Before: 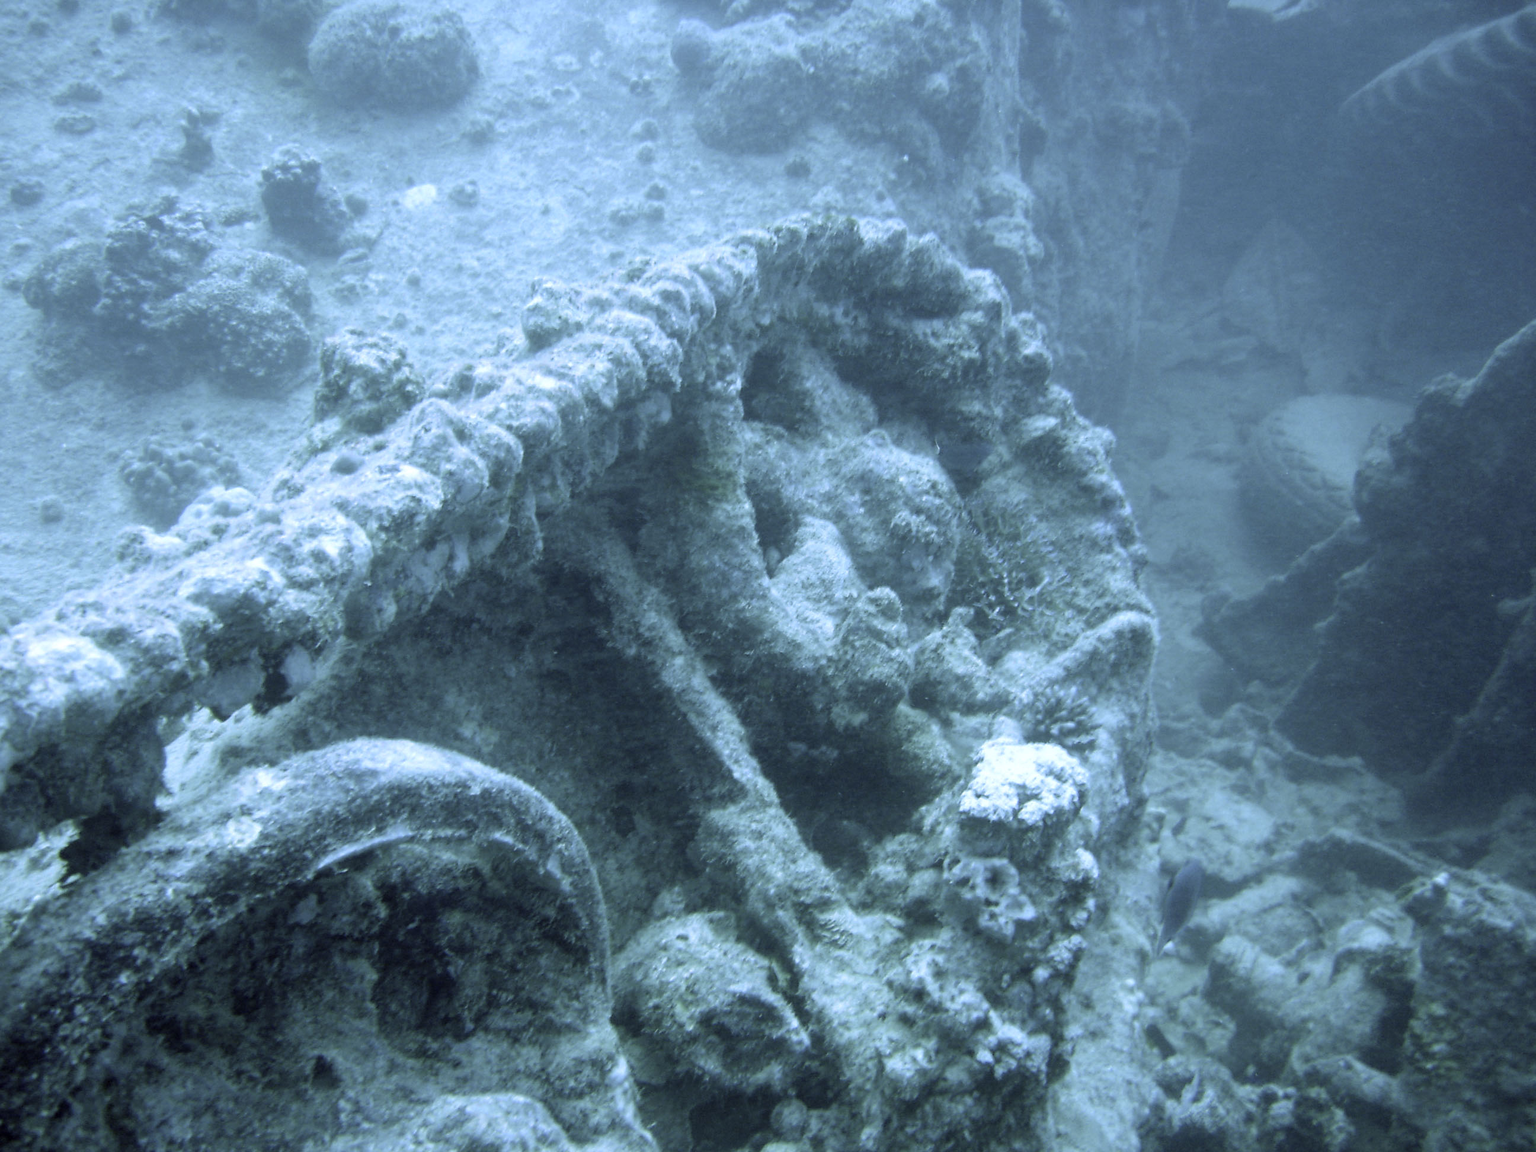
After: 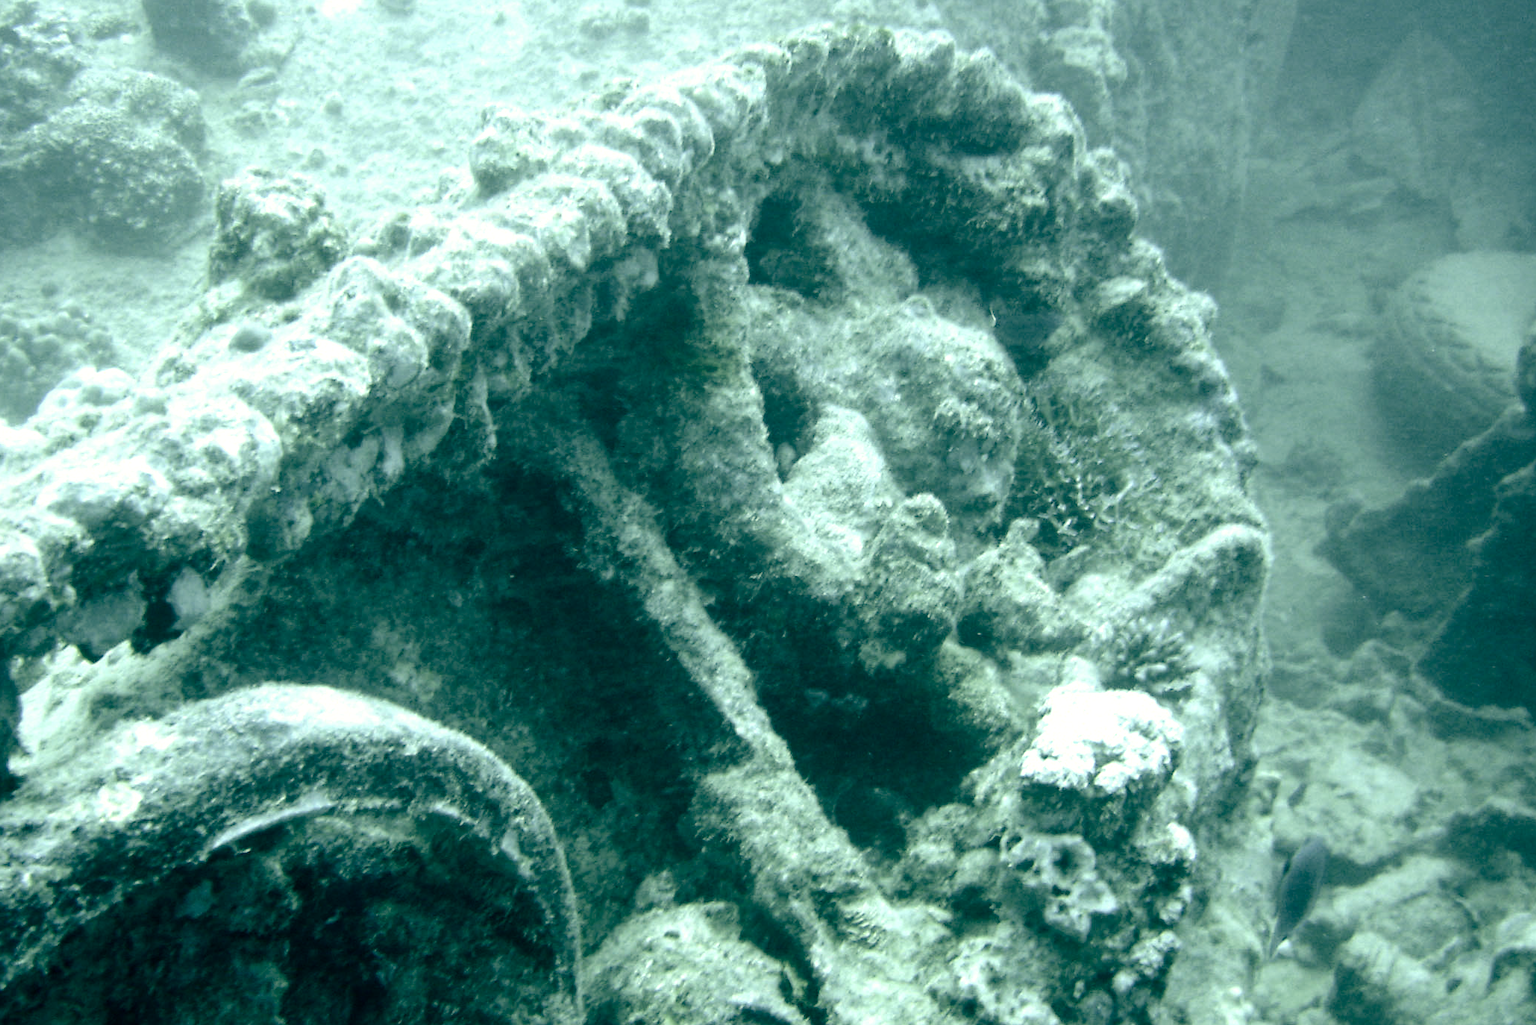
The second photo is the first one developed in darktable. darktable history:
crop: left 9.712%, top 16.928%, right 10.845%, bottom 12.332%
tone equalizer: -8 EV -0.75 EV, -7 EV -0.7 EV, -6 EV -0.6 EV, -5 EV -0.4 EV, -3 EV 0.4 EV, -2 EV 0.6 EV, -1 EV 0.7 EV, +0 EV 0.75 EV, edges refinement/feathering 500, mask exposure compensation -1.57 EV, preserve details no
color balance: mode lift, gamma, gain (sRGB), lift [1, 0.69, 1, 1], gamma [1, 1.482, 1, 1], gain [1, 1, 1, 0.802]
